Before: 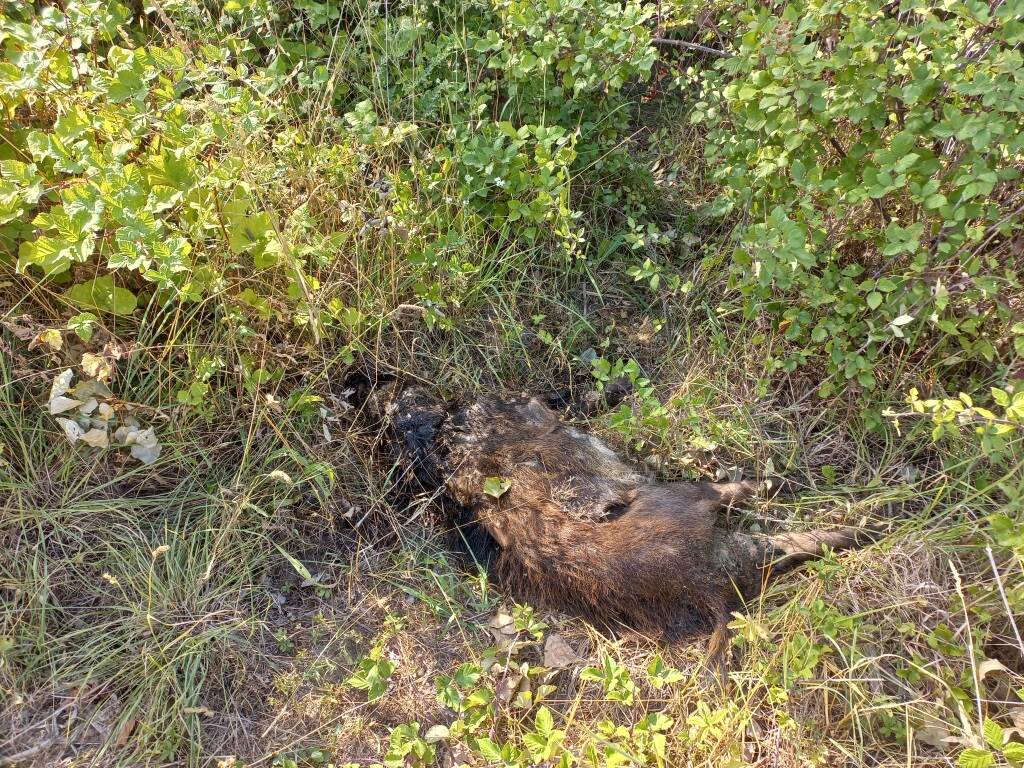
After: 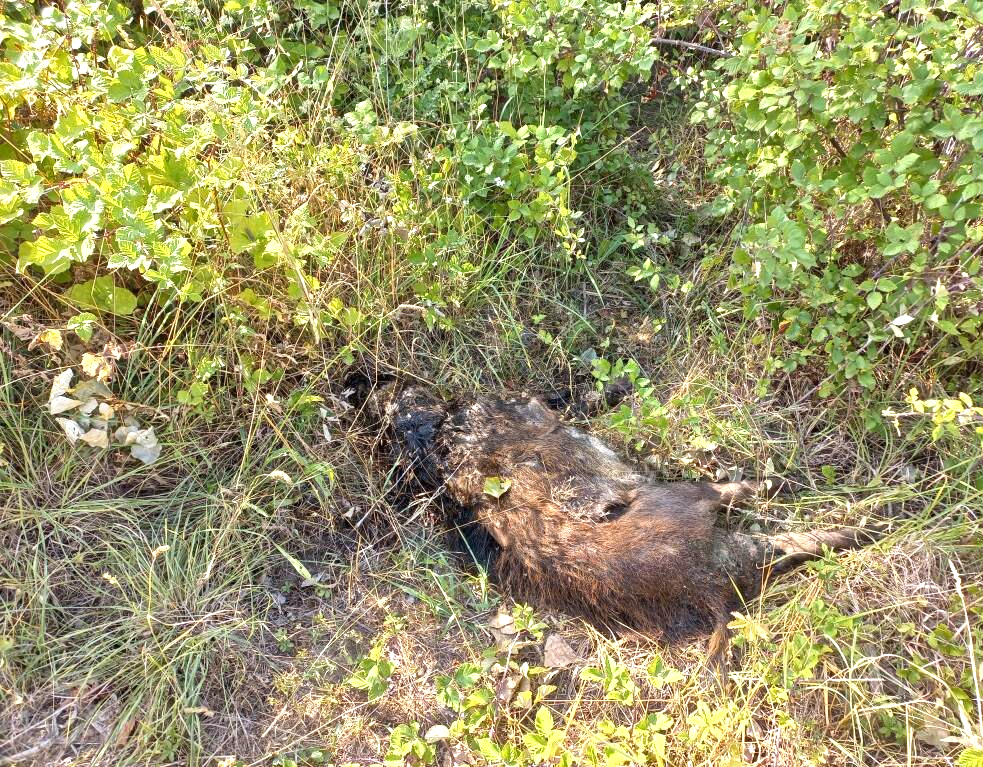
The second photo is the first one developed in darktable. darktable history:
crop: right 3.986%, bottom 0.043%
exposure: exposure 0.652 EV, compensate highlight preservation false
shadows and highlights: shadows 36.48, highlights -27.04, soften with gaussian
